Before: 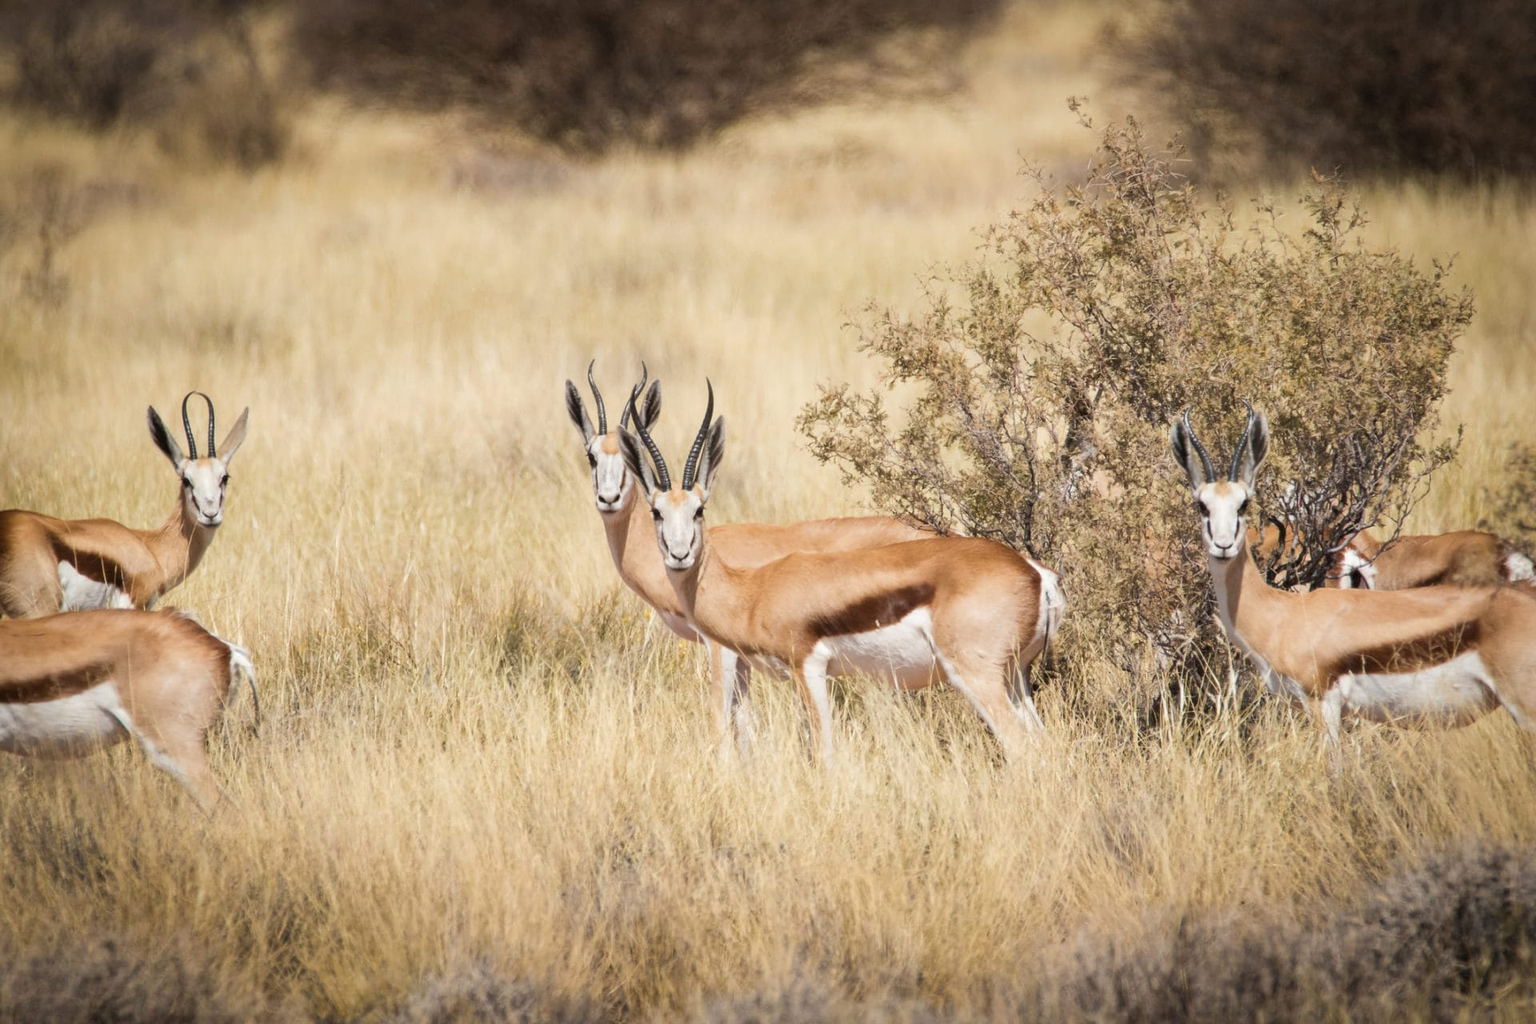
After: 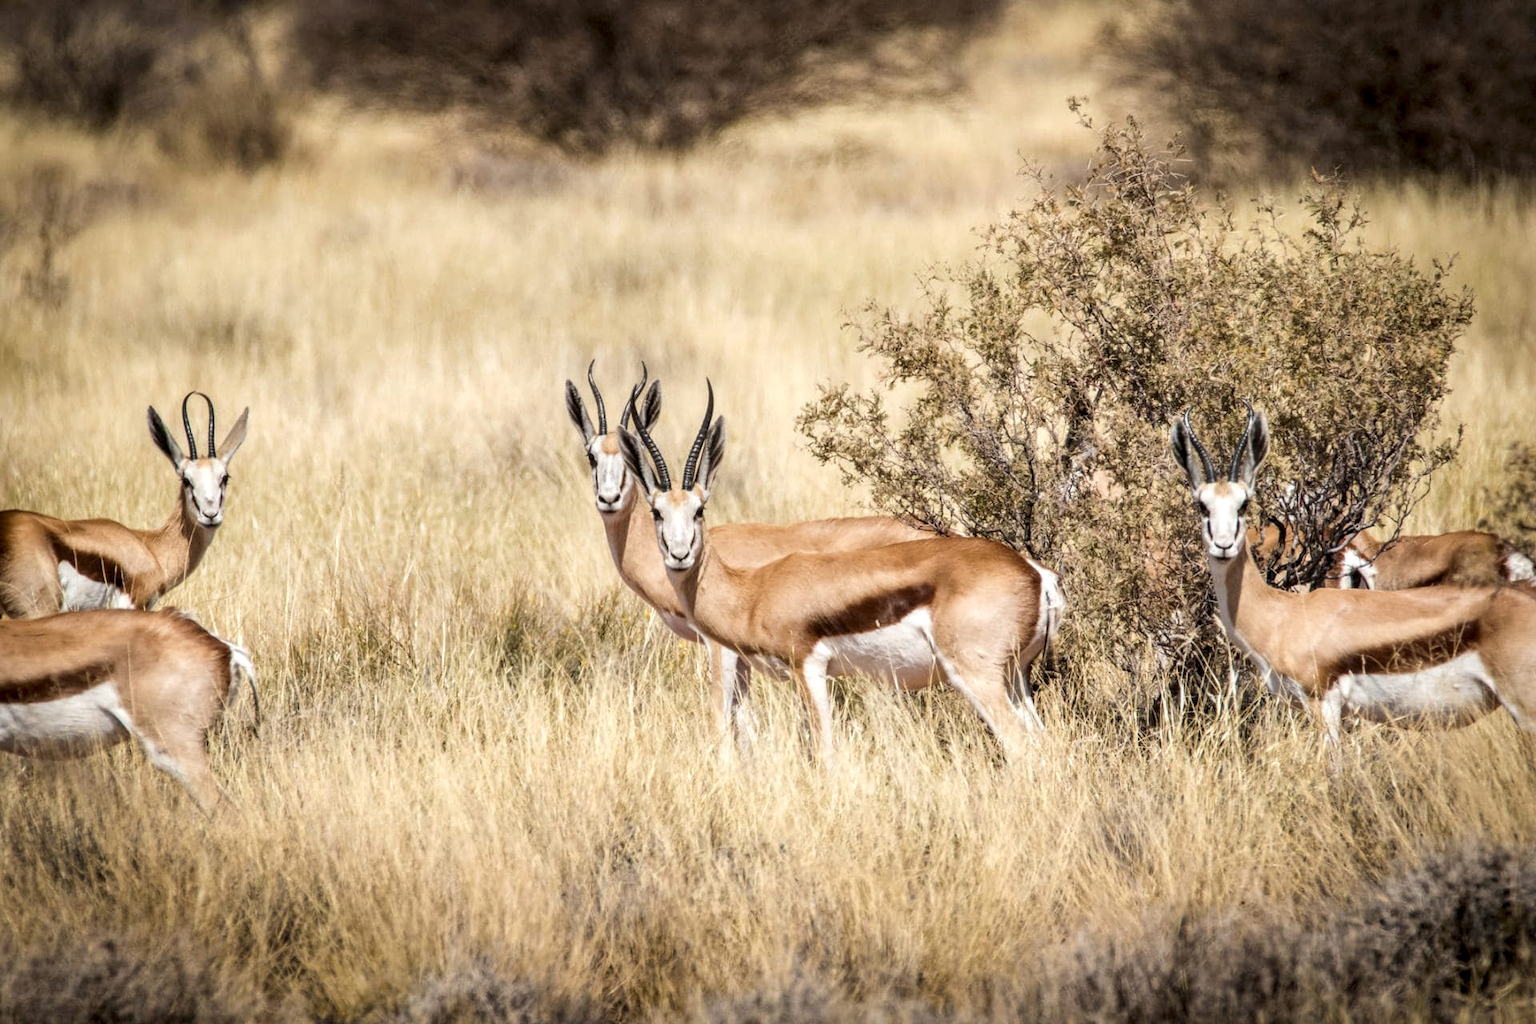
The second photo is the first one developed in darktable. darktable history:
local contrast: detail 154%
